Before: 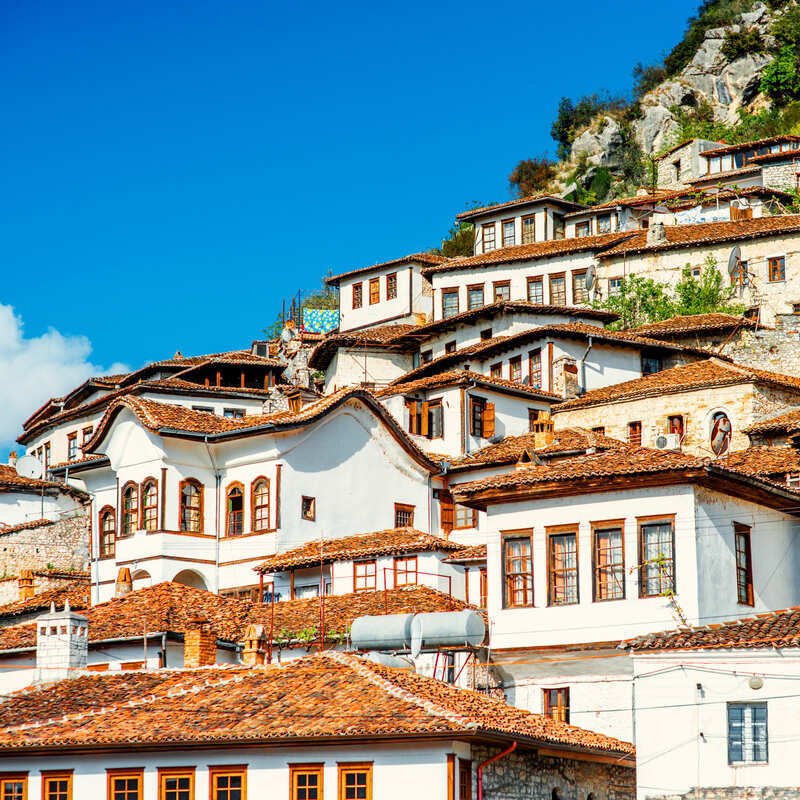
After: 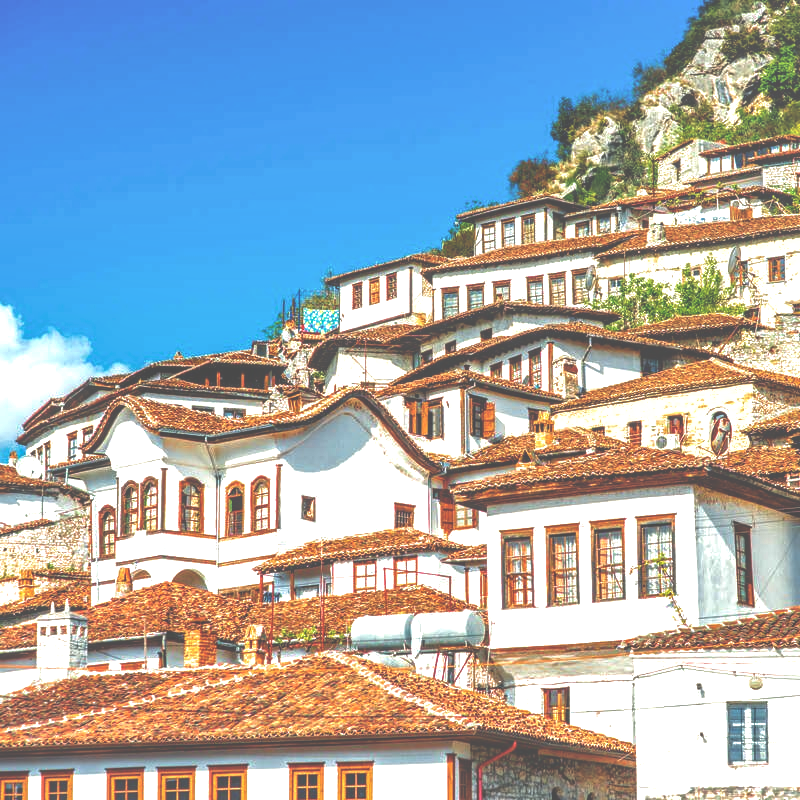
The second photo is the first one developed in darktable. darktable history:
velvia: on, module defaults
shadows and highlights: on, module defaults
exposure: black level correction -0.071, exposure 0.5 EV, compensate highlight preservation false
local contrast: highlights 40%, shadows 60%, detail 136%, midtone range 0.514
